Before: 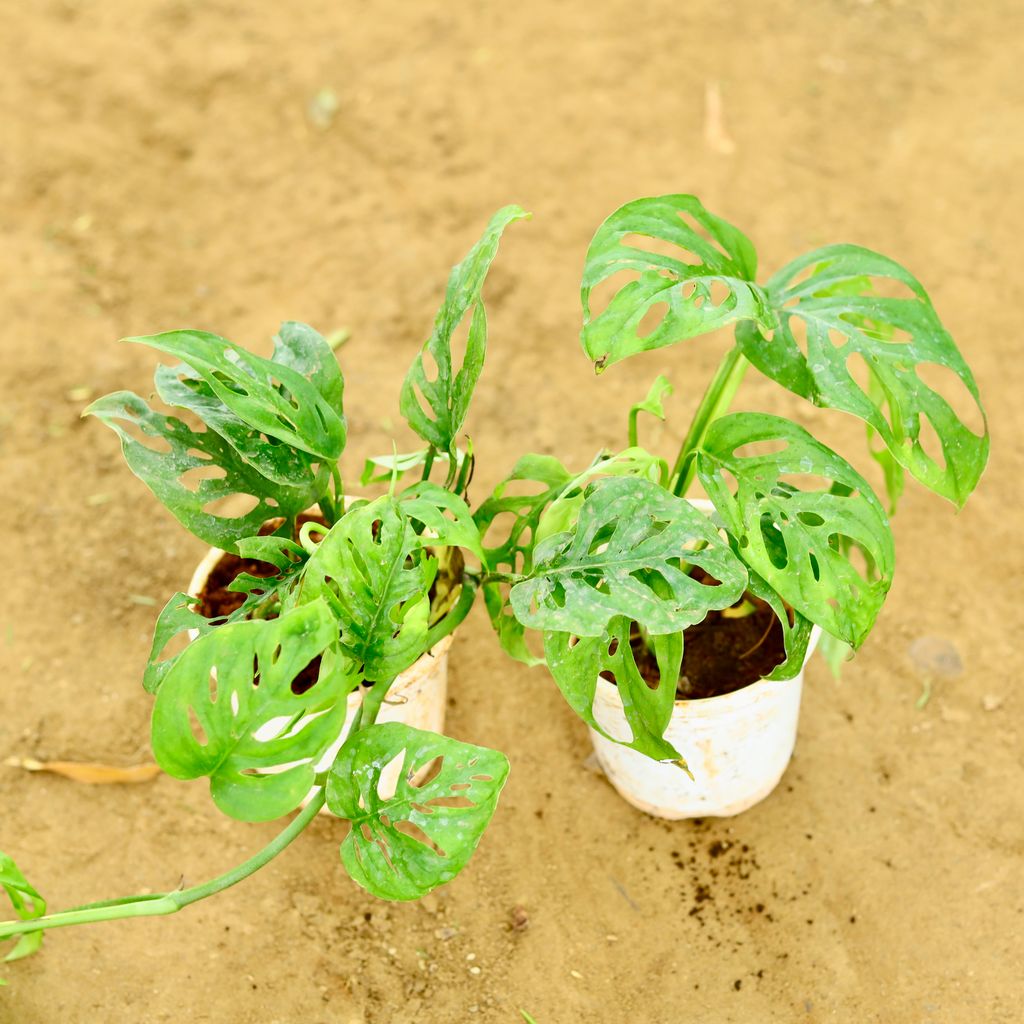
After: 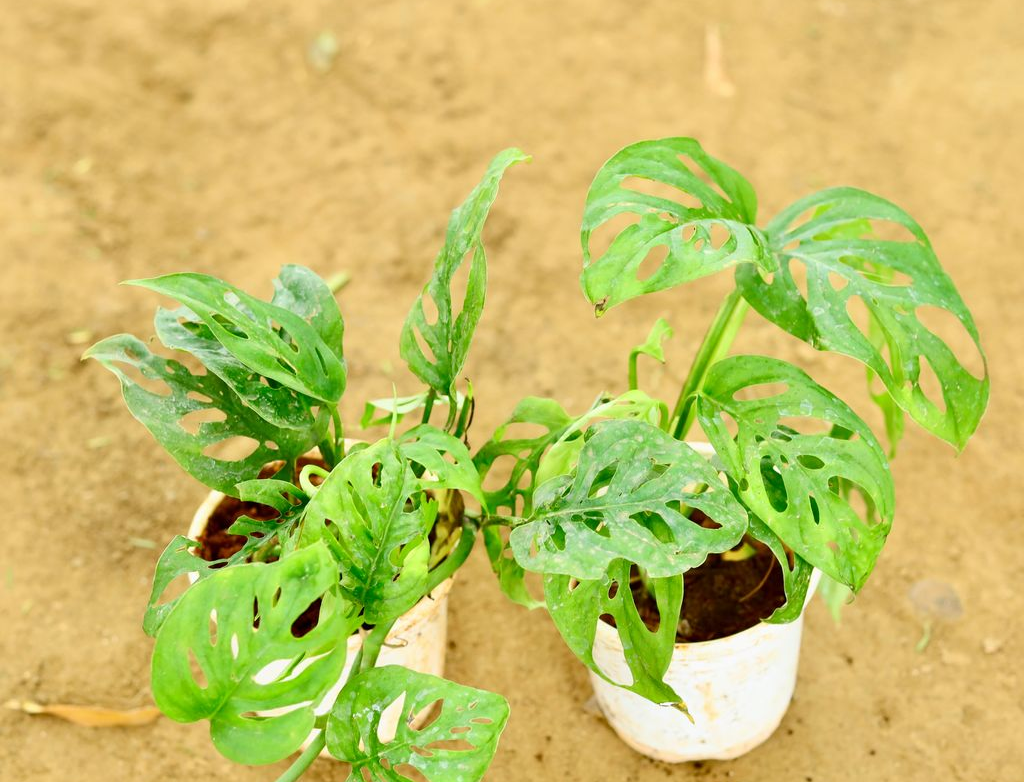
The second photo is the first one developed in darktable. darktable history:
crop: top 5.645%, bottom 17.919%
